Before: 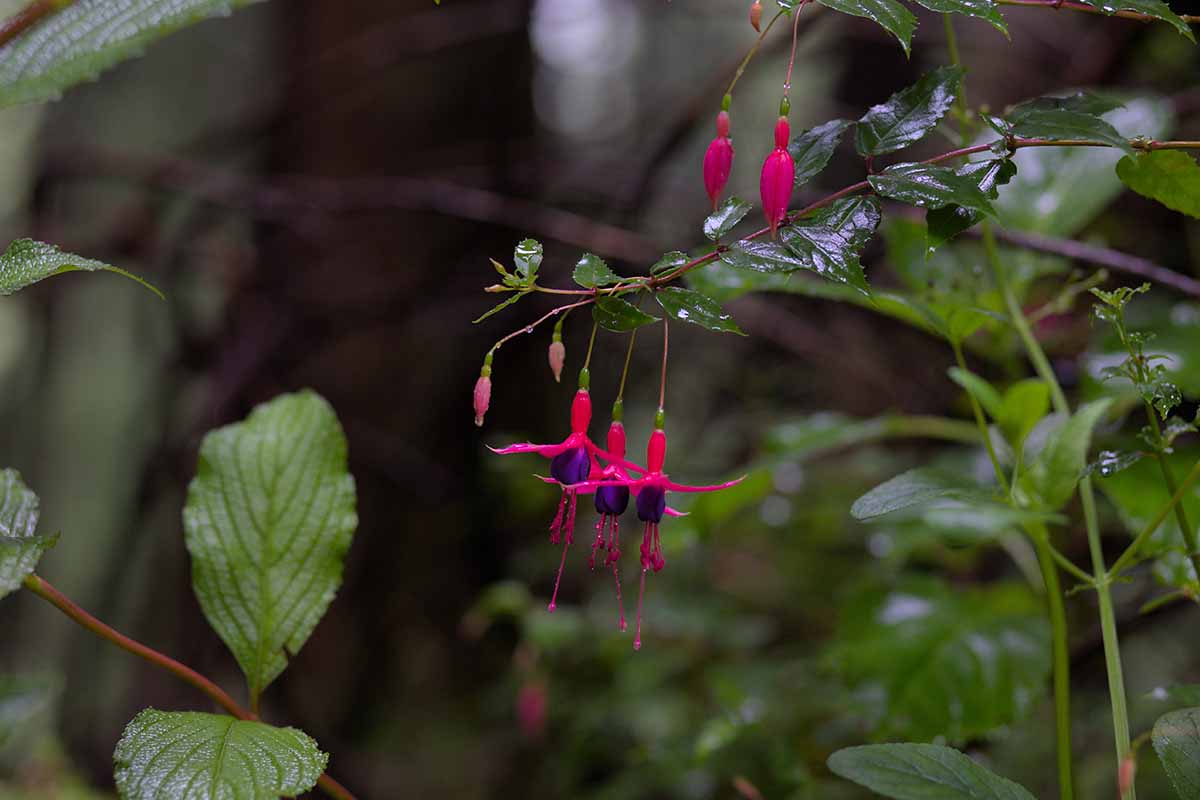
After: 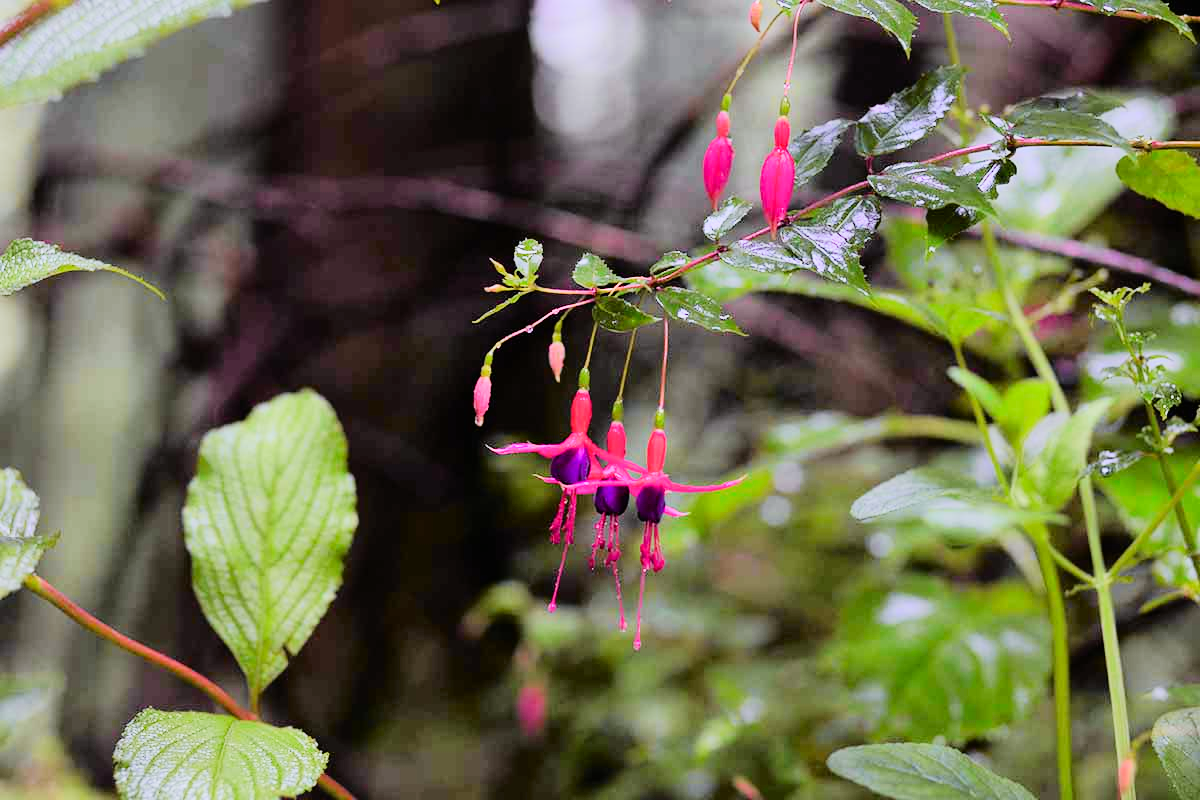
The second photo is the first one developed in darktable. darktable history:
filmic rgb: black relative exposure -7.65 EV, white relative exposure 4.56 EV, hardness 3.61
exposure: black level correction 0, exposure 1.388 EV, compensate exposure bias true, compensate highlight preservation false
tone curve: curves: ch0 [(0, 0.005) (0.103, 0.081) (0.196, 0.197) (0.391, 0.469) (0.491, 0.585) (0.638, 0.751) (0.822, 0.886) (0.997, 0.959)]; ch1 [(0, 0) (0.172, 0.123) (0.324, 0.253) (0.396, 0.388) (0.474, 0.479) (0.499, 0.498) (0.529, 0.528) (0.579, 0.614) (0.633, 0.677) (0.812, 0.856) (1, 1)]; ch2 [(0, 0) (0.411, 0.424) (0.459, 0.478) (0.5, 0.501) (0.517, 0.526) (0.553, 0.583) (0.609, 0.646) (0.708, 0.768) (0.839, 0.916) (1, 1)], color space Lab, independent channels, preserve colors none
color calibration: illuminant as shot in camera, x 0.358, y 0.373, temperature 4628.91 K
